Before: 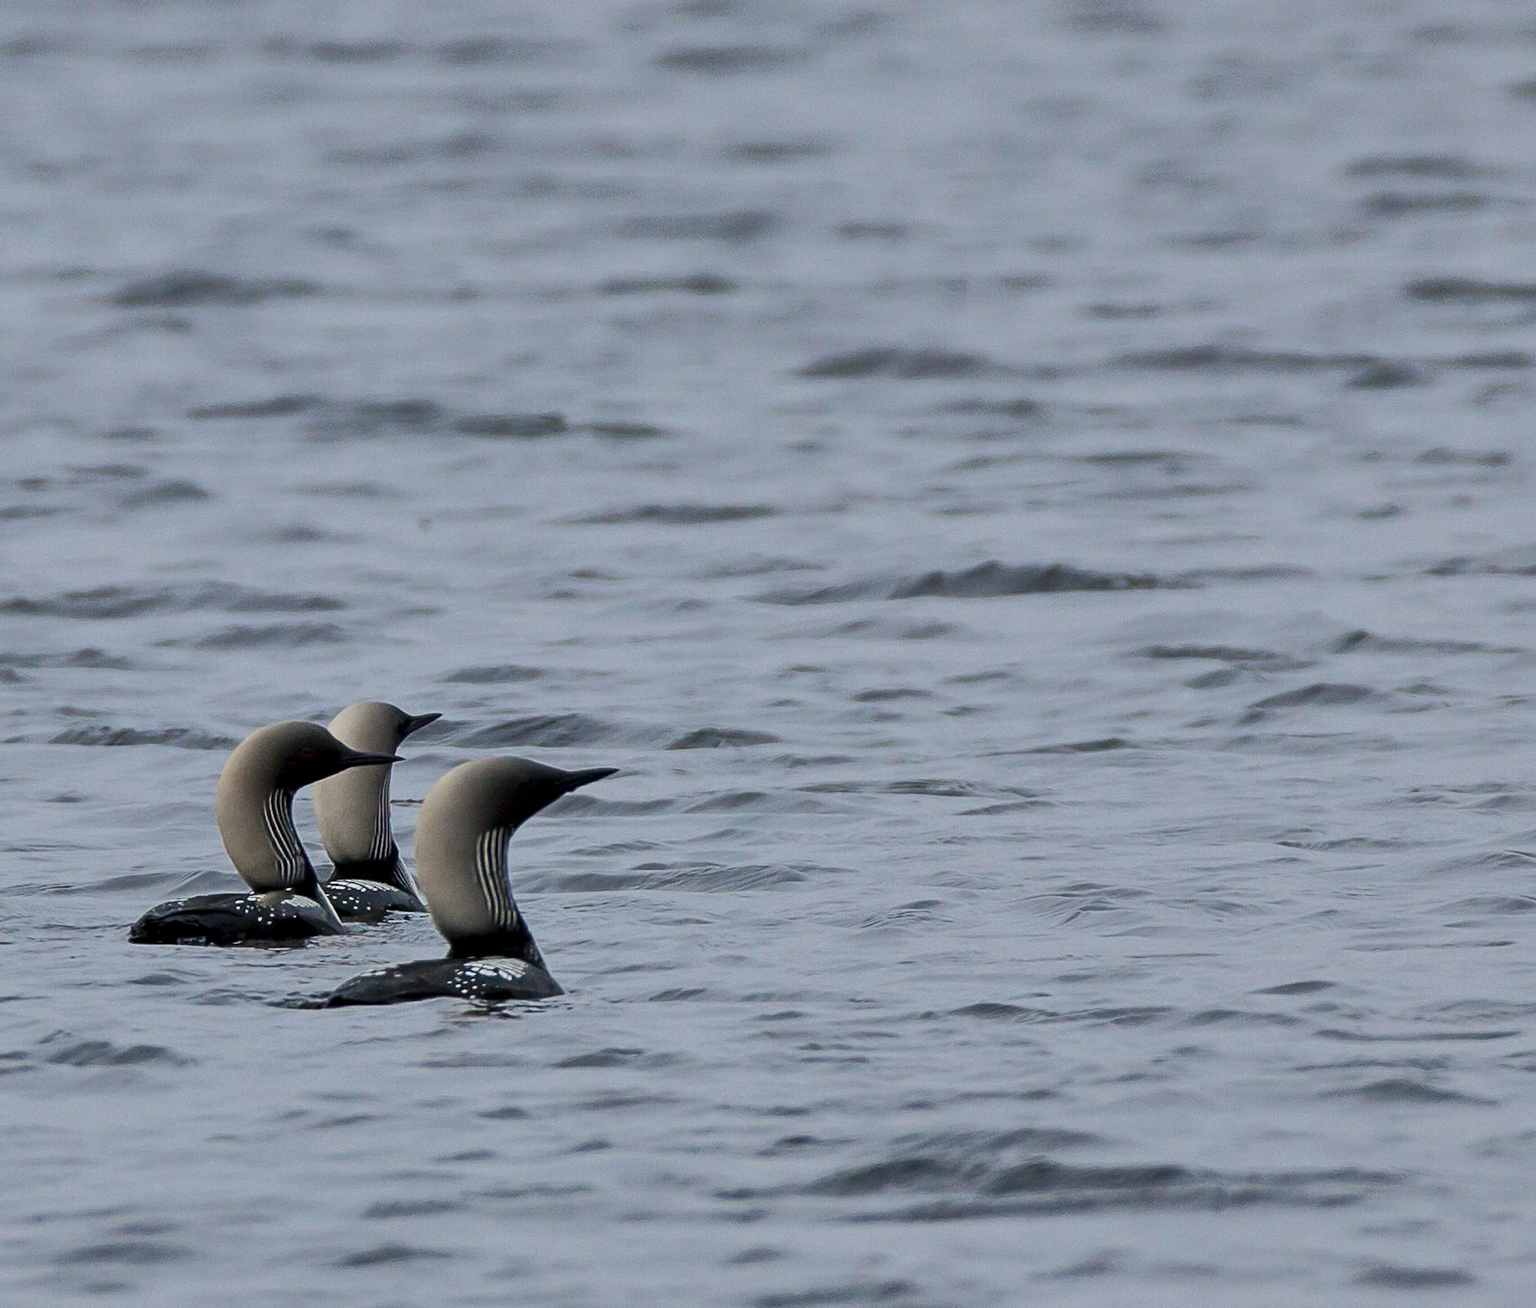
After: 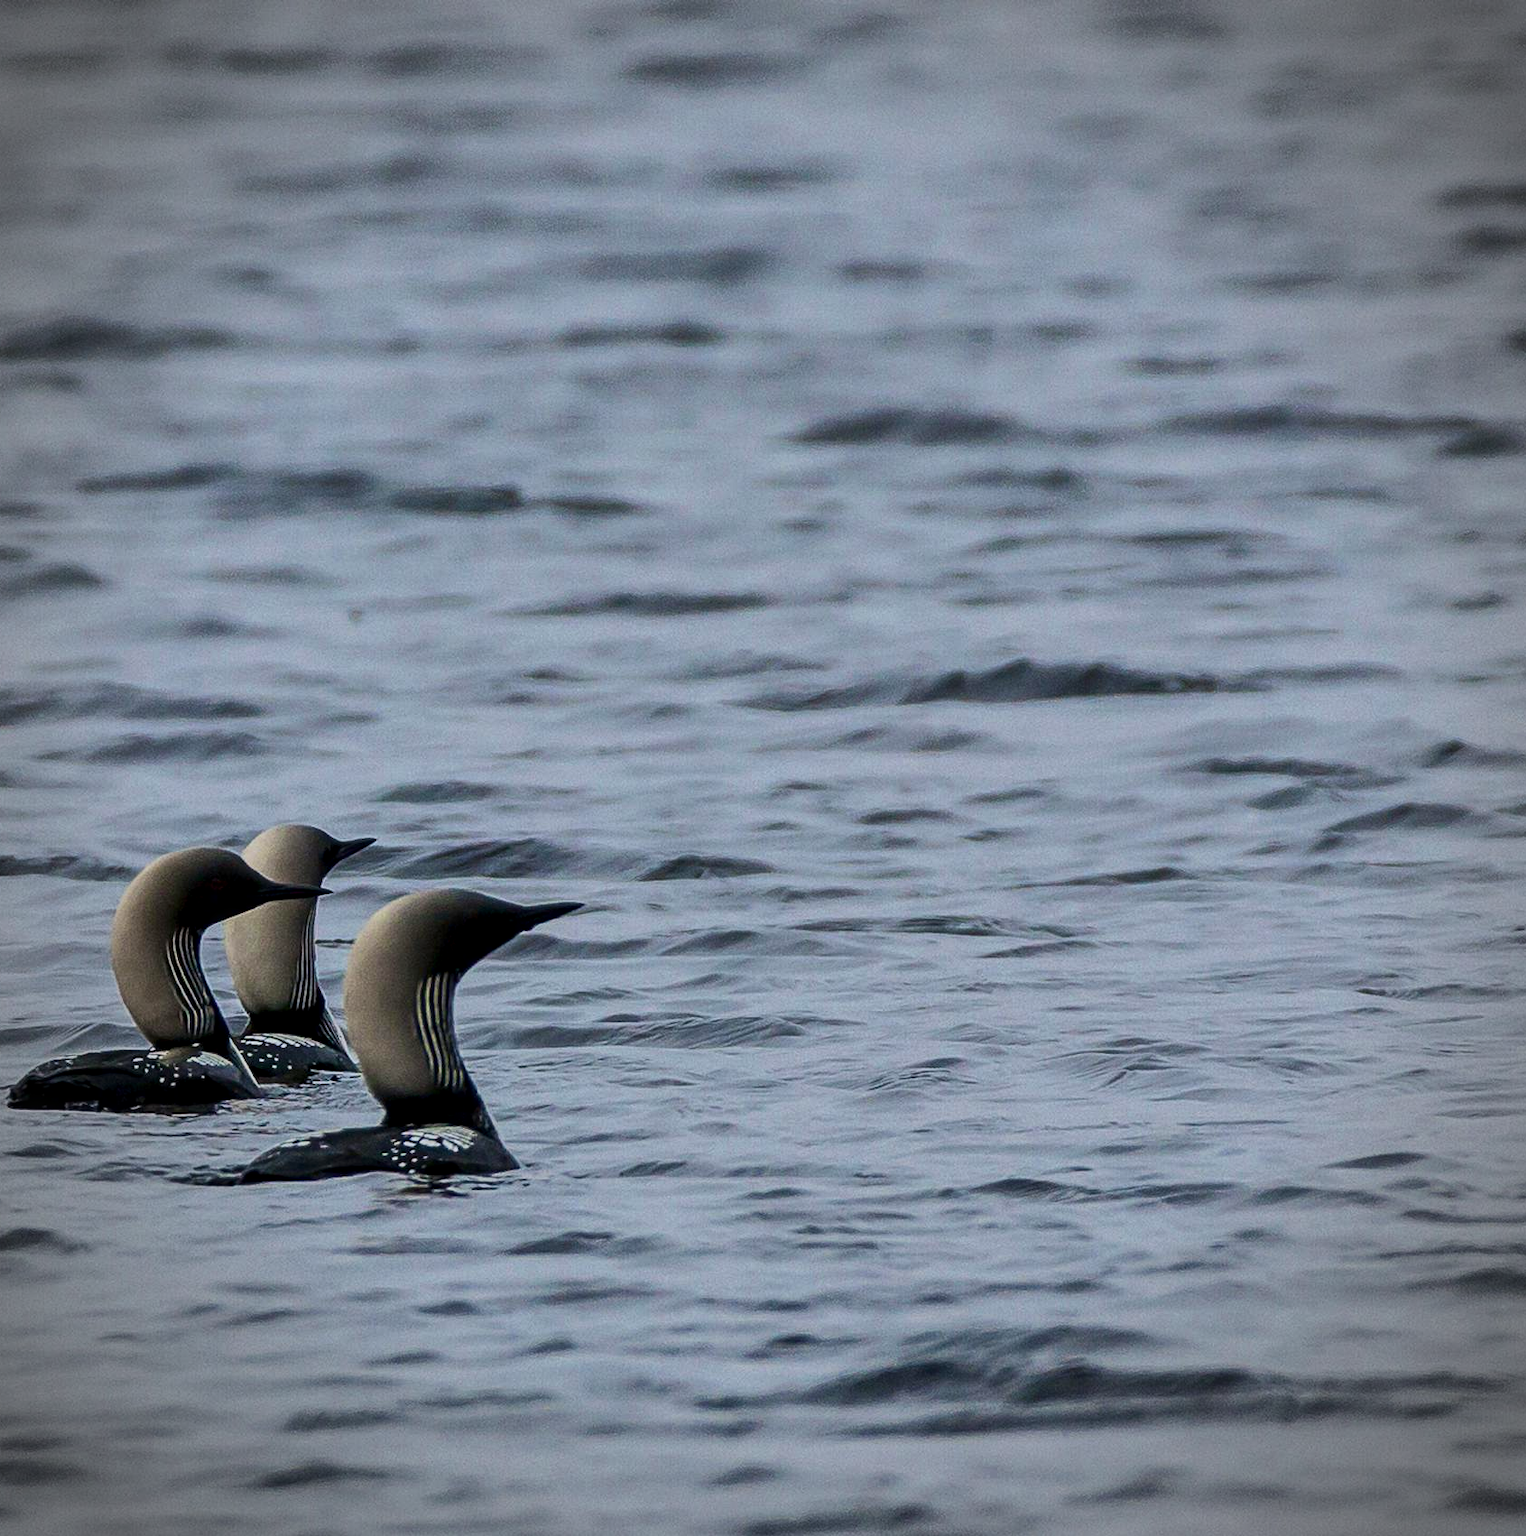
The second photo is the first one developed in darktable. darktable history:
tone curve: curves: ch0 [(0.016, 0.011) (0.204, 0.146) (0.515, 0.476) (0.78, 0.795) (1, 0.981)], color space Lab, independent channels, preserve colors none
crop: left 7.991%, right 7.423%
vignetting: brightness -0.611, saturation -0.674, automatic ratio true
velvia: on, module defaults
local contrast: on, module defaults
